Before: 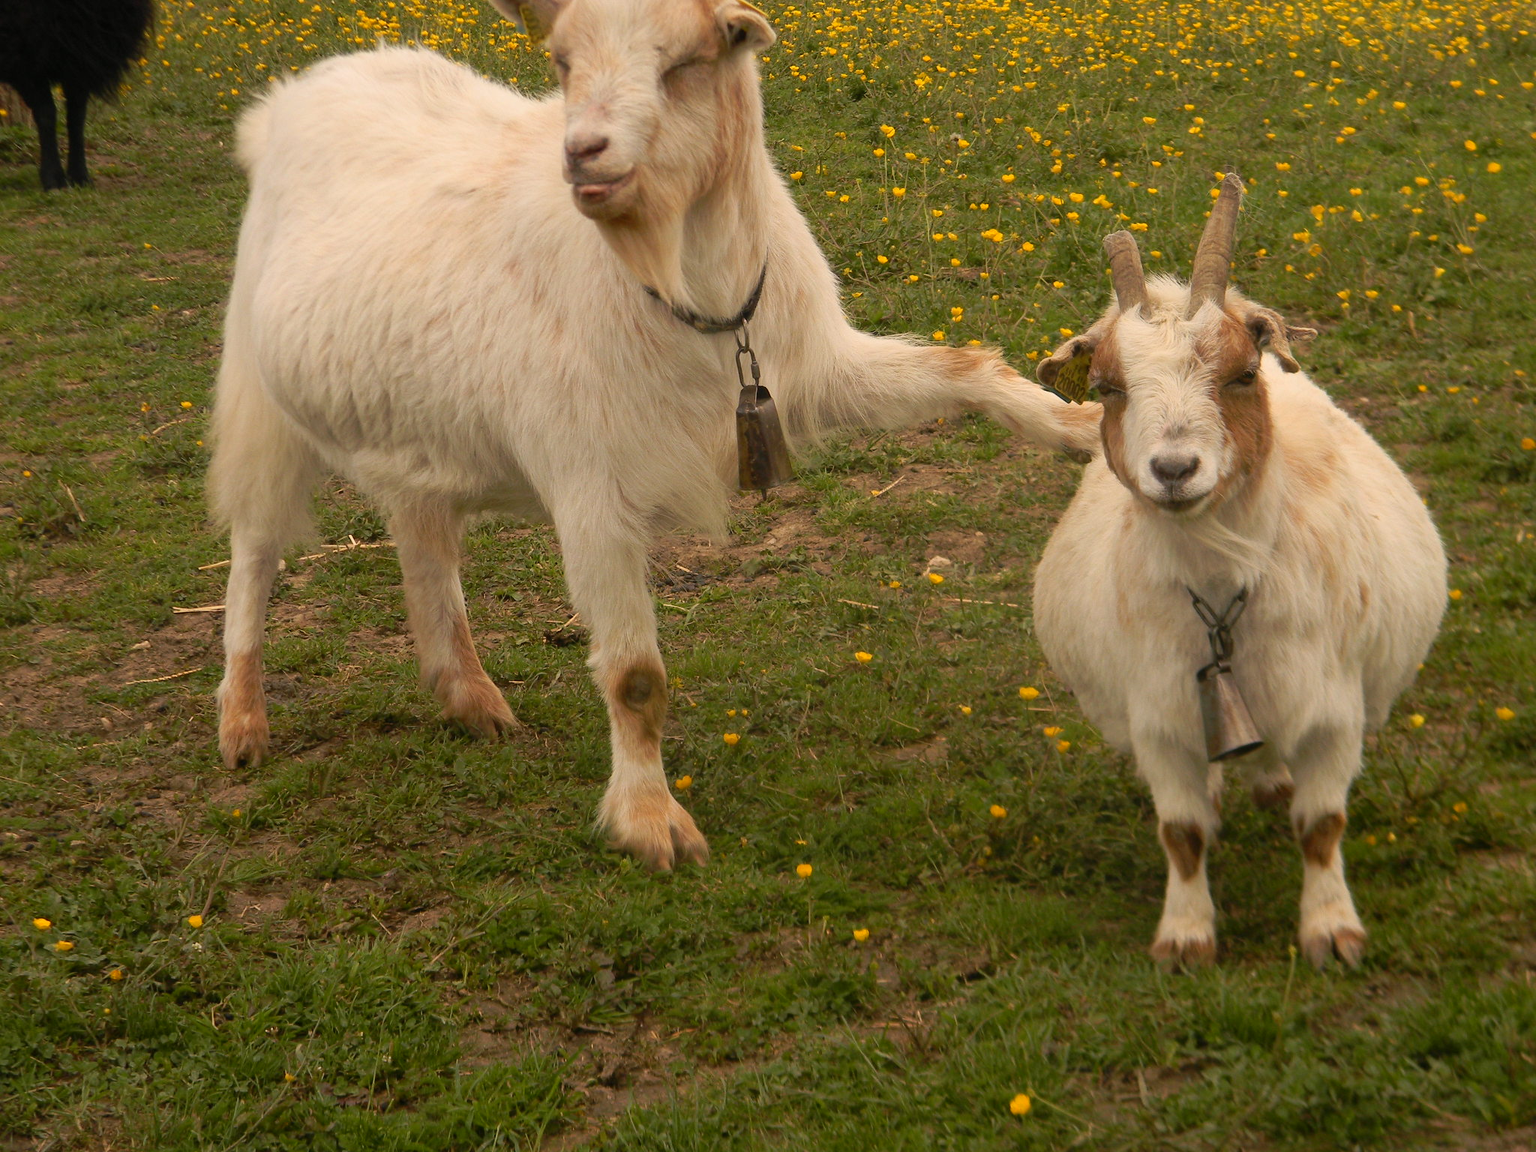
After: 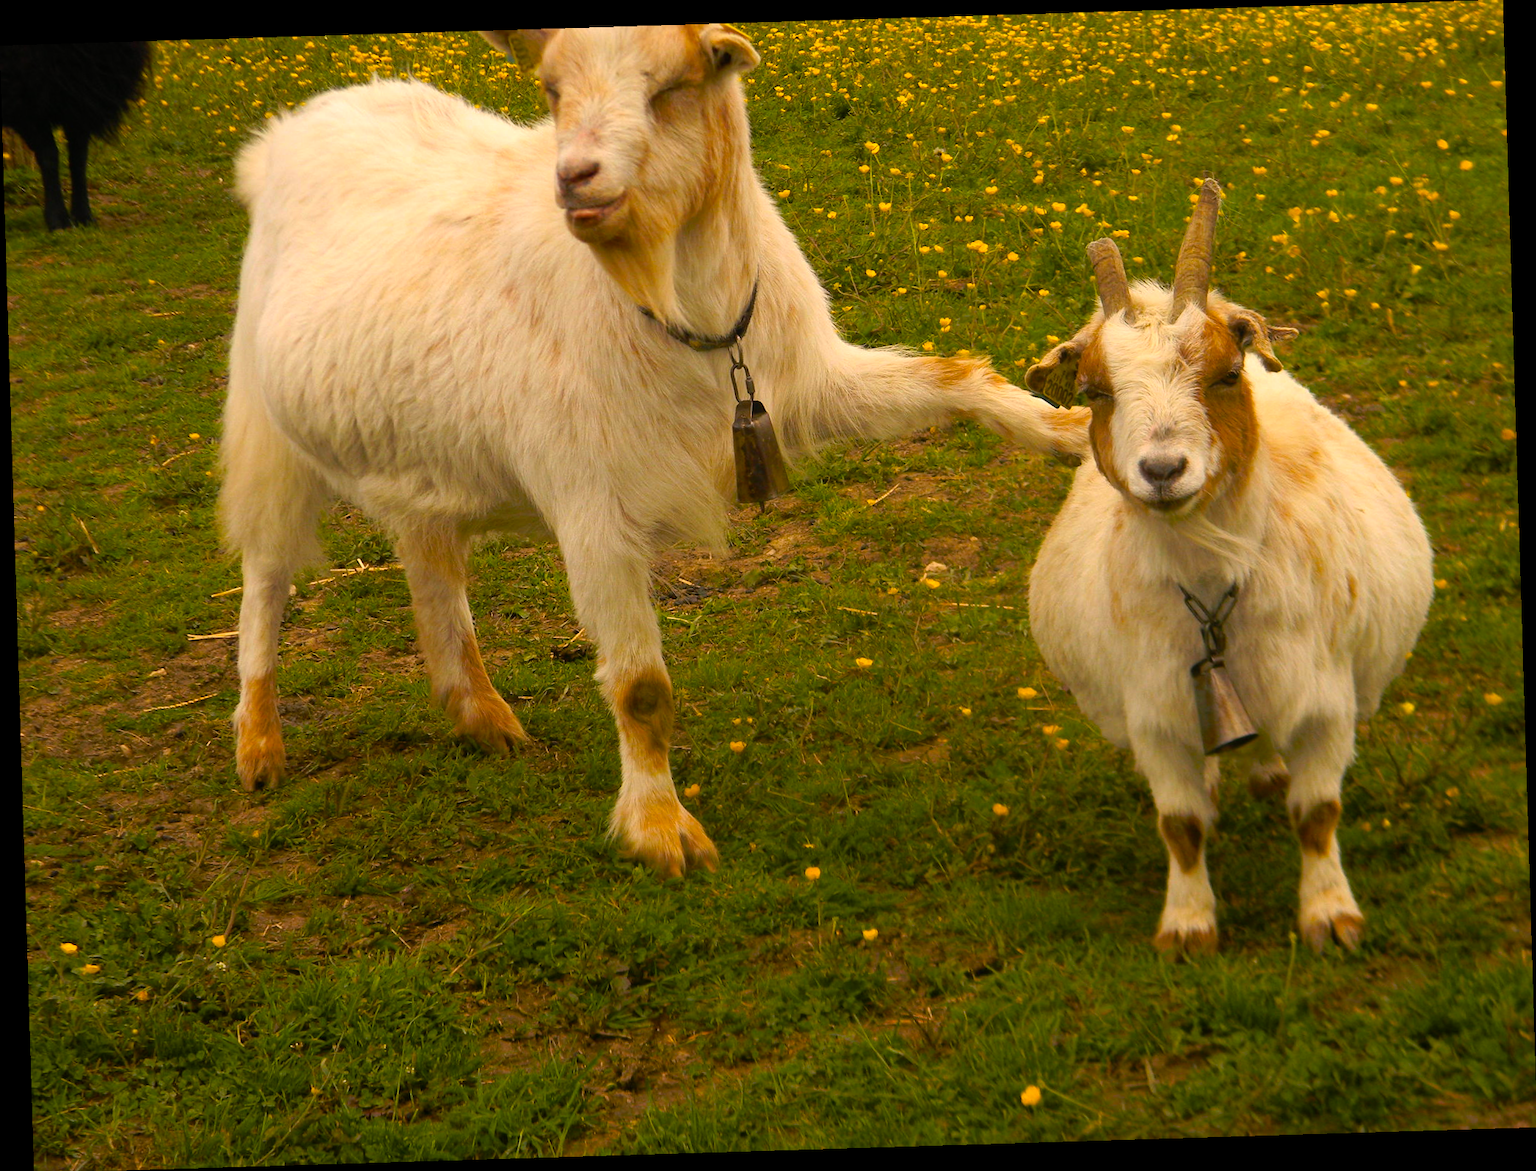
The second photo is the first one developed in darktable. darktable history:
color balance rgb: linear chroma grading › global chroma 50%, perceptual saturation grading › global saturation 2.34%, global vibrance 6.64%, contrast 12.71%, saturation formula JzAzBz (2021)
rotate and perspective: rotation -1.75°, automatic cropping off
